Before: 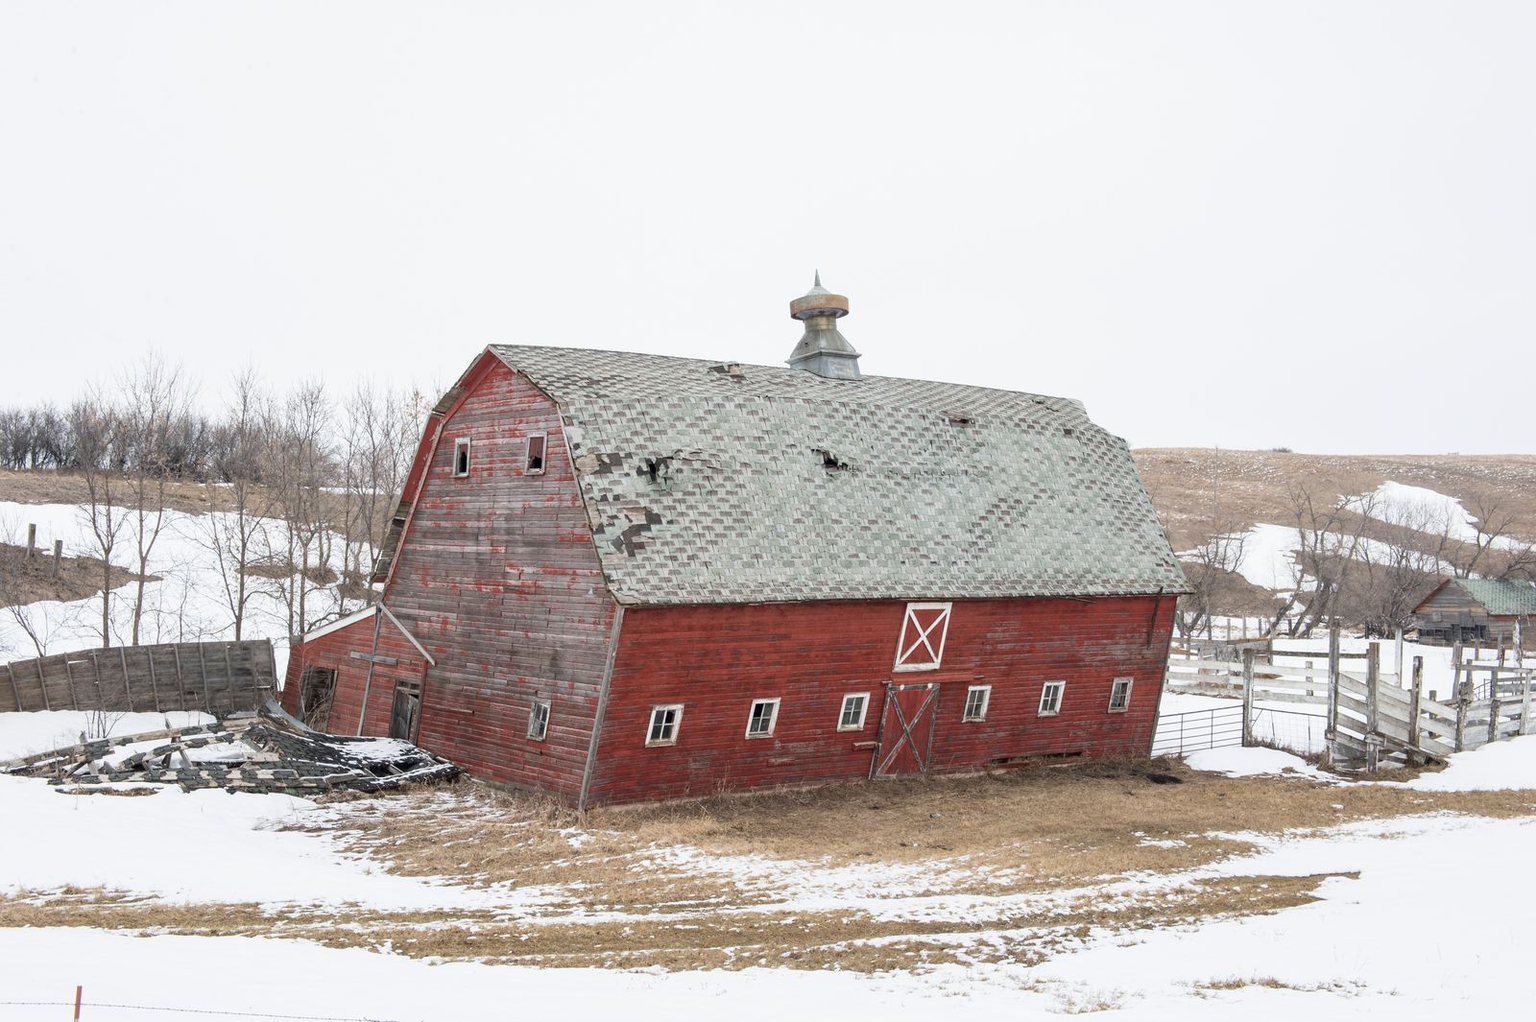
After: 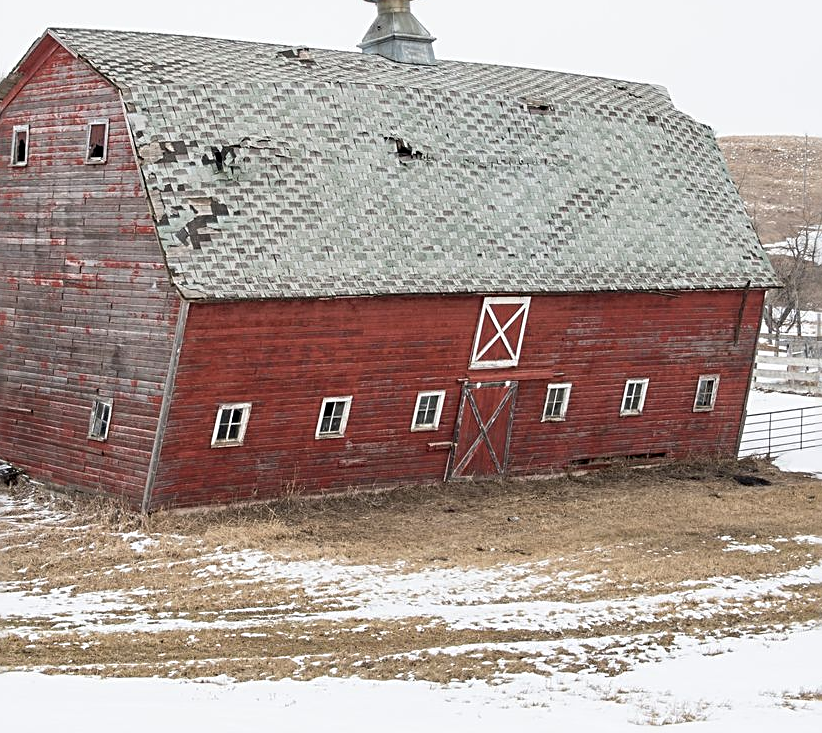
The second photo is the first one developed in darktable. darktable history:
crop and rotate: left 28.815%, top 31.138%, right 19.806%
sharpen: radius 2.66, amount 0.654
